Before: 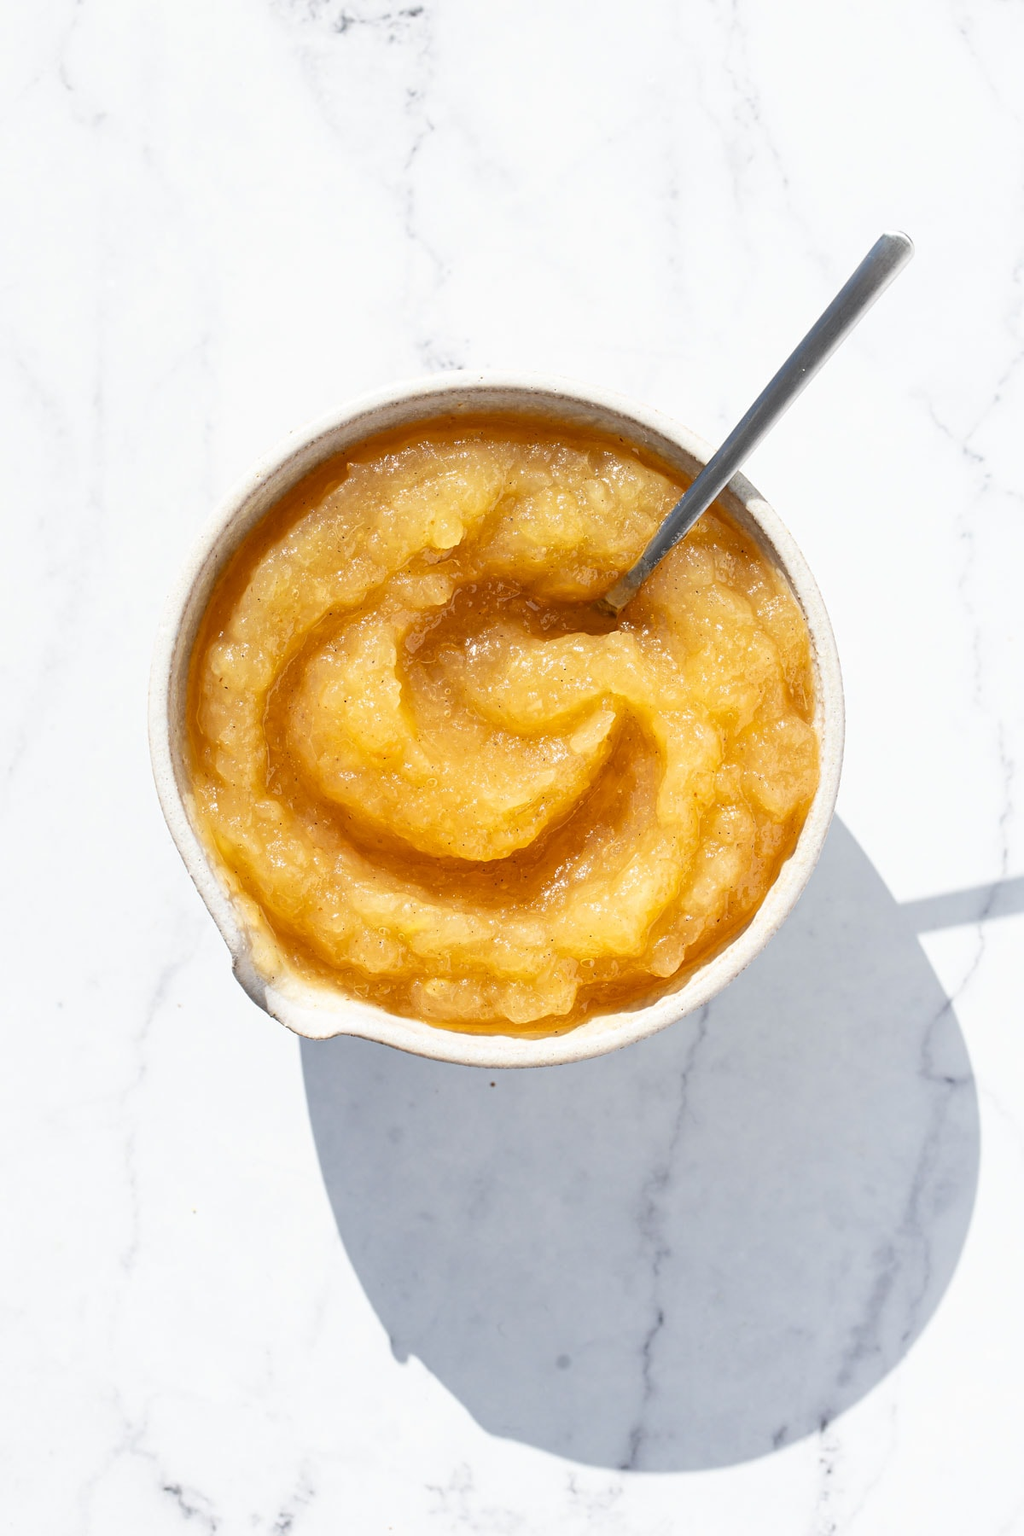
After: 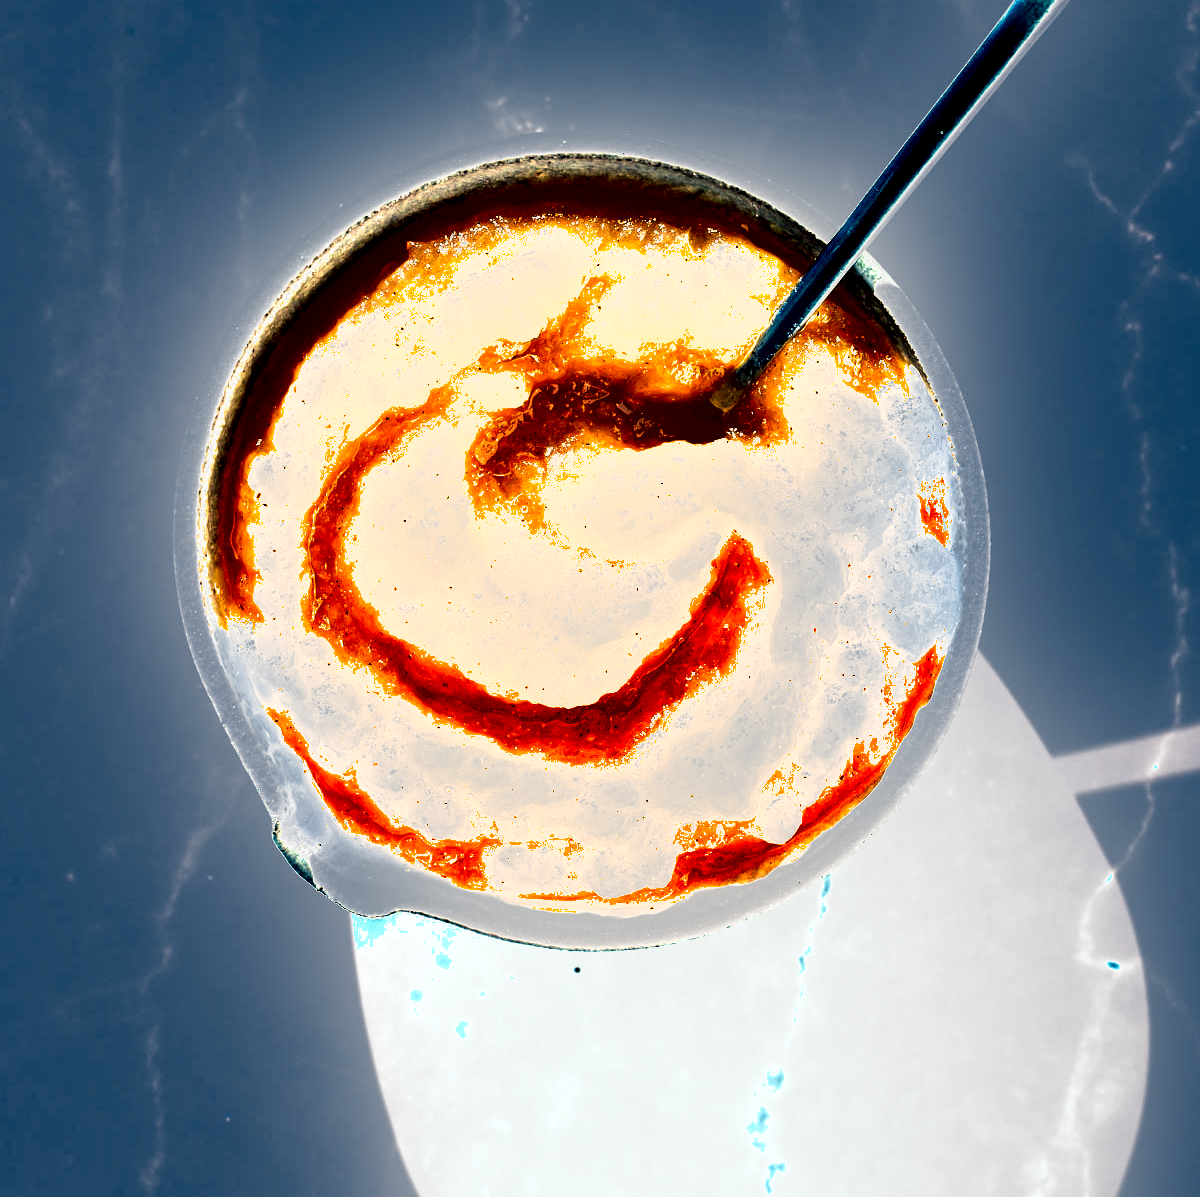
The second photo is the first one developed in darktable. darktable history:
shadows and highlights: white point adjustment 0.05, highlights color adjustment 55.9%, soften with gaussian
crop: top 16.727%, bottom 16.727%
rgb curve: curves: ch0 [(0, 0.186) (0.314, 0.284) (0.576, 0.466) (0.805, 0.691) (0.936, 0.886)]; ch1 [(0, 0.186) (0.314, 0.284) (0.581, 0.534) (0.771, 0.746) (0.936, 0.958)]; ch2 [(0, 0.216) (0.275, 0.39) (1, 1)], mode RGB, independent channels, compensate middle gray true, preserve colors none
exposure: black level correction 0, exposure 1.379 EV, compensate exposure bias true, compensate highlight preservation false
